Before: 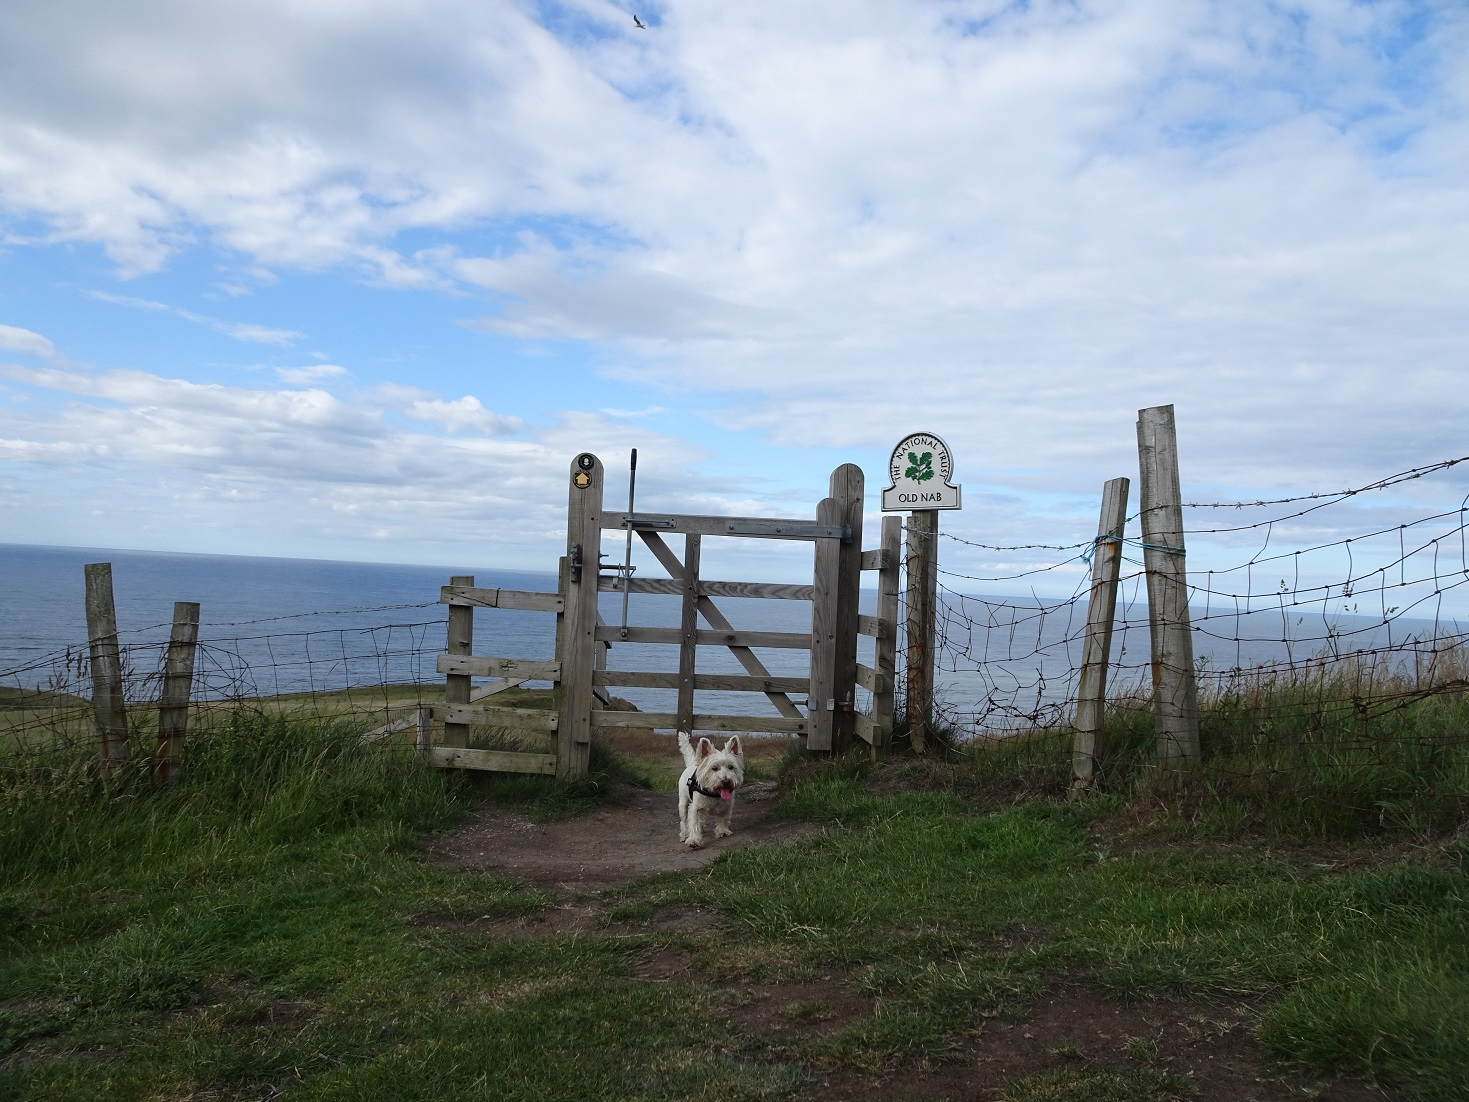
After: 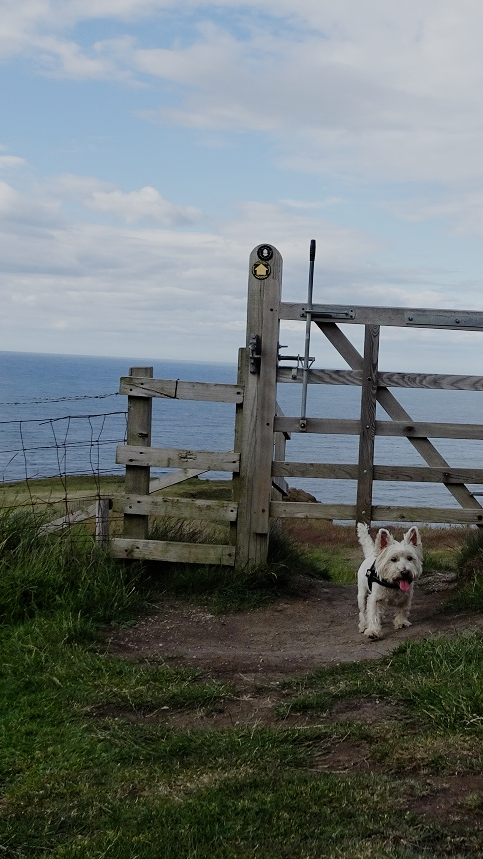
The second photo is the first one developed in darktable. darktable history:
filmic rgb: black relative exposure -7.65 EV, white relative exposure 4.56 EV, hardness 3.61, preserve chrominance no, color science v5 (2021), iterations of high-quality reconstruction 0
crop and rotate: left 21.915%, top 19.052%, right 45.192%, bottom 2.973%
